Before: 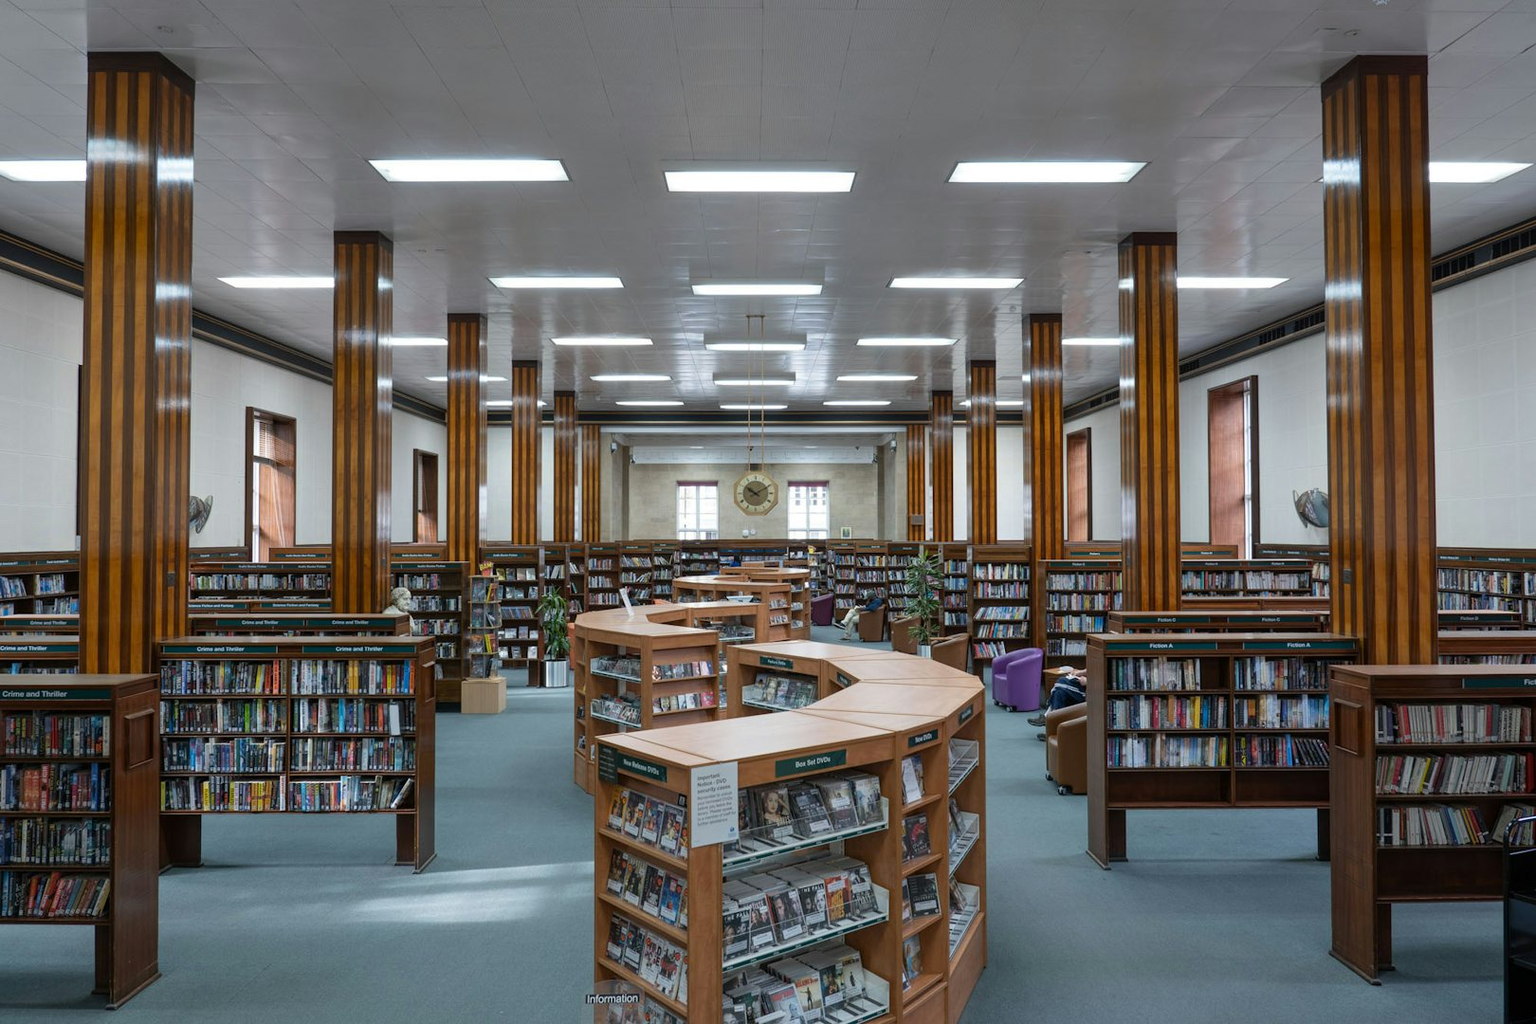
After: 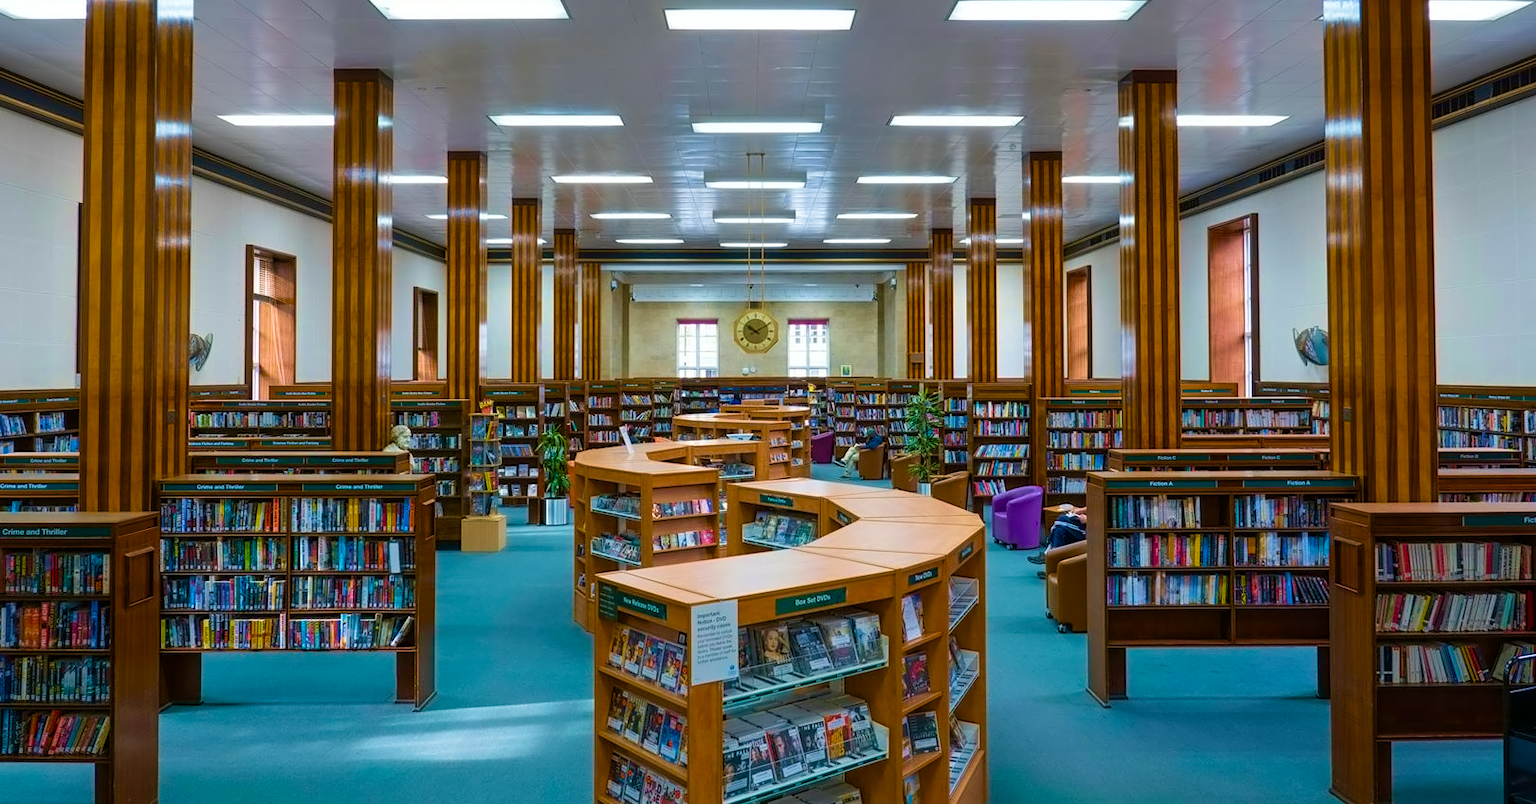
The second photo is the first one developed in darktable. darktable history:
contrast equalizer: y [[0.5 ×4, 0.525, 0.667], [0.5 ×6], [0.5 ×6], [0 ×4, 0.042, 0], [0, 0, 0.004, 0.1, 0.191, 0.131]]
color balance rgb: linear chroma grading › shadows 10.539%, linear chroma grading › highlights 9.922%, linear chroma grading › global chroma 14.916%, linear chroma grading › mid-tones 14.705%, perceptual saturation grading › global saturation 43.708%, perceptual saturation grading › highlights -49.624%, perceptual saturation grading › shadows 29.291%, global vibrance 20%
crop and rotate: top 15.859%, bottom 5.466%
velvia: strength 74.69%
